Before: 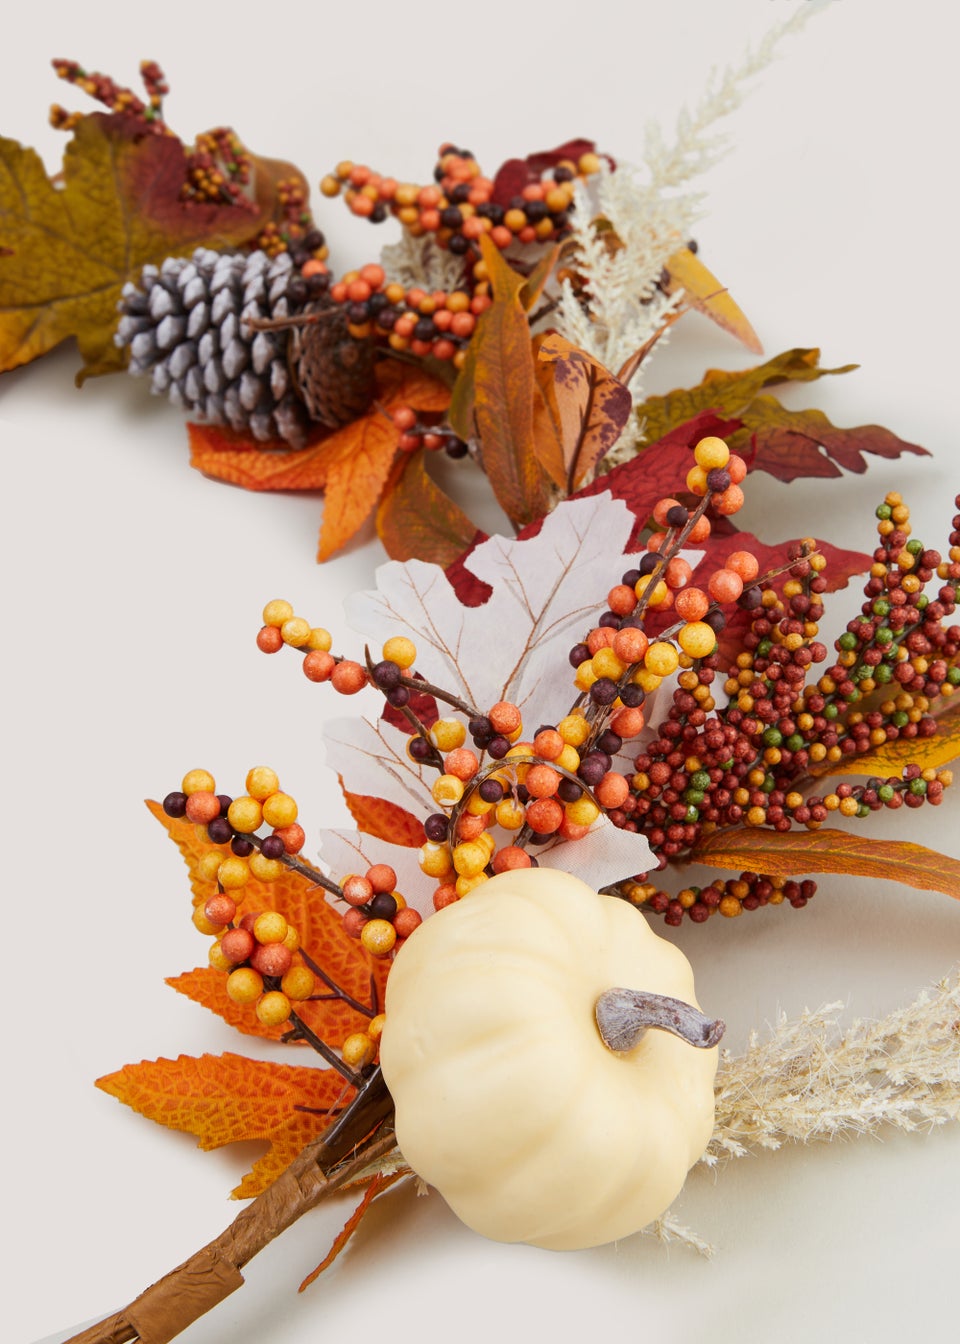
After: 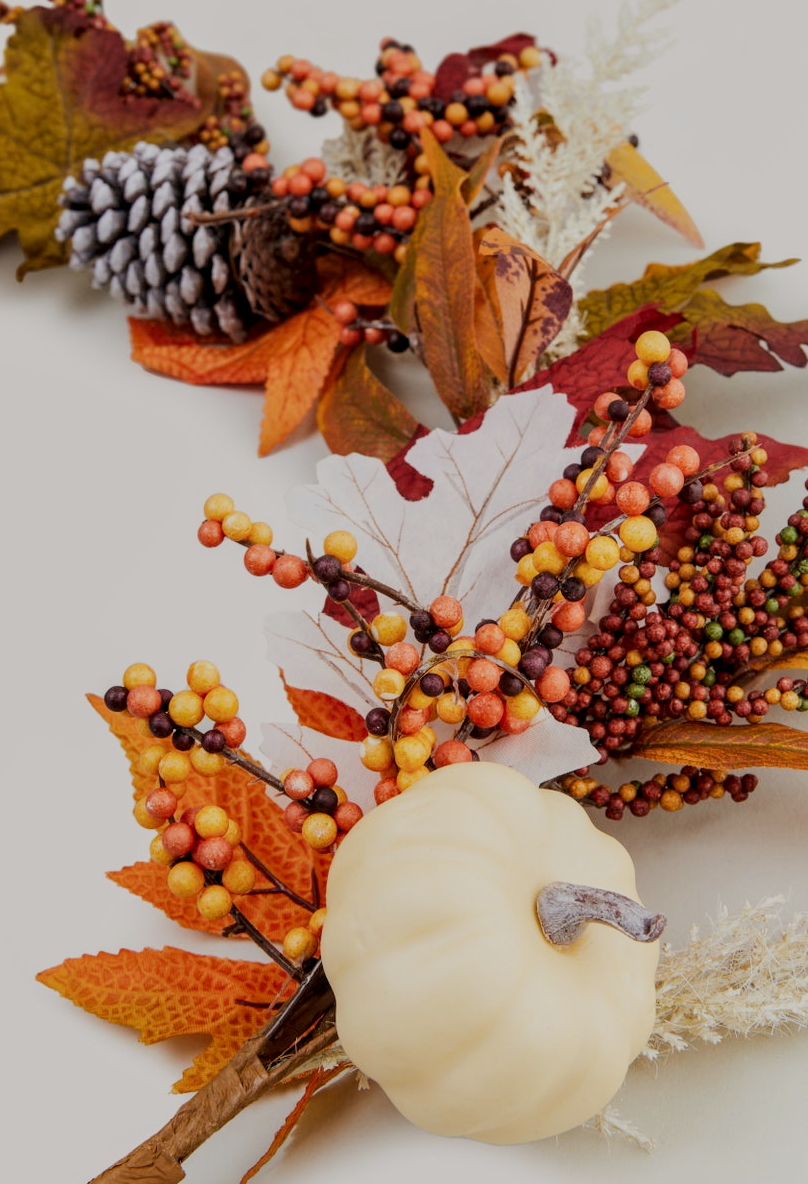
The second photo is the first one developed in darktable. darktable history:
crop: left 6.208%, top 7.946%, right 9.534%, bottom 3.9%
local contrast: on, module defaults
filmic rgb: black relative exposure -7.34 EV, white relative exposure 5.08 EV, hardness 3.19
